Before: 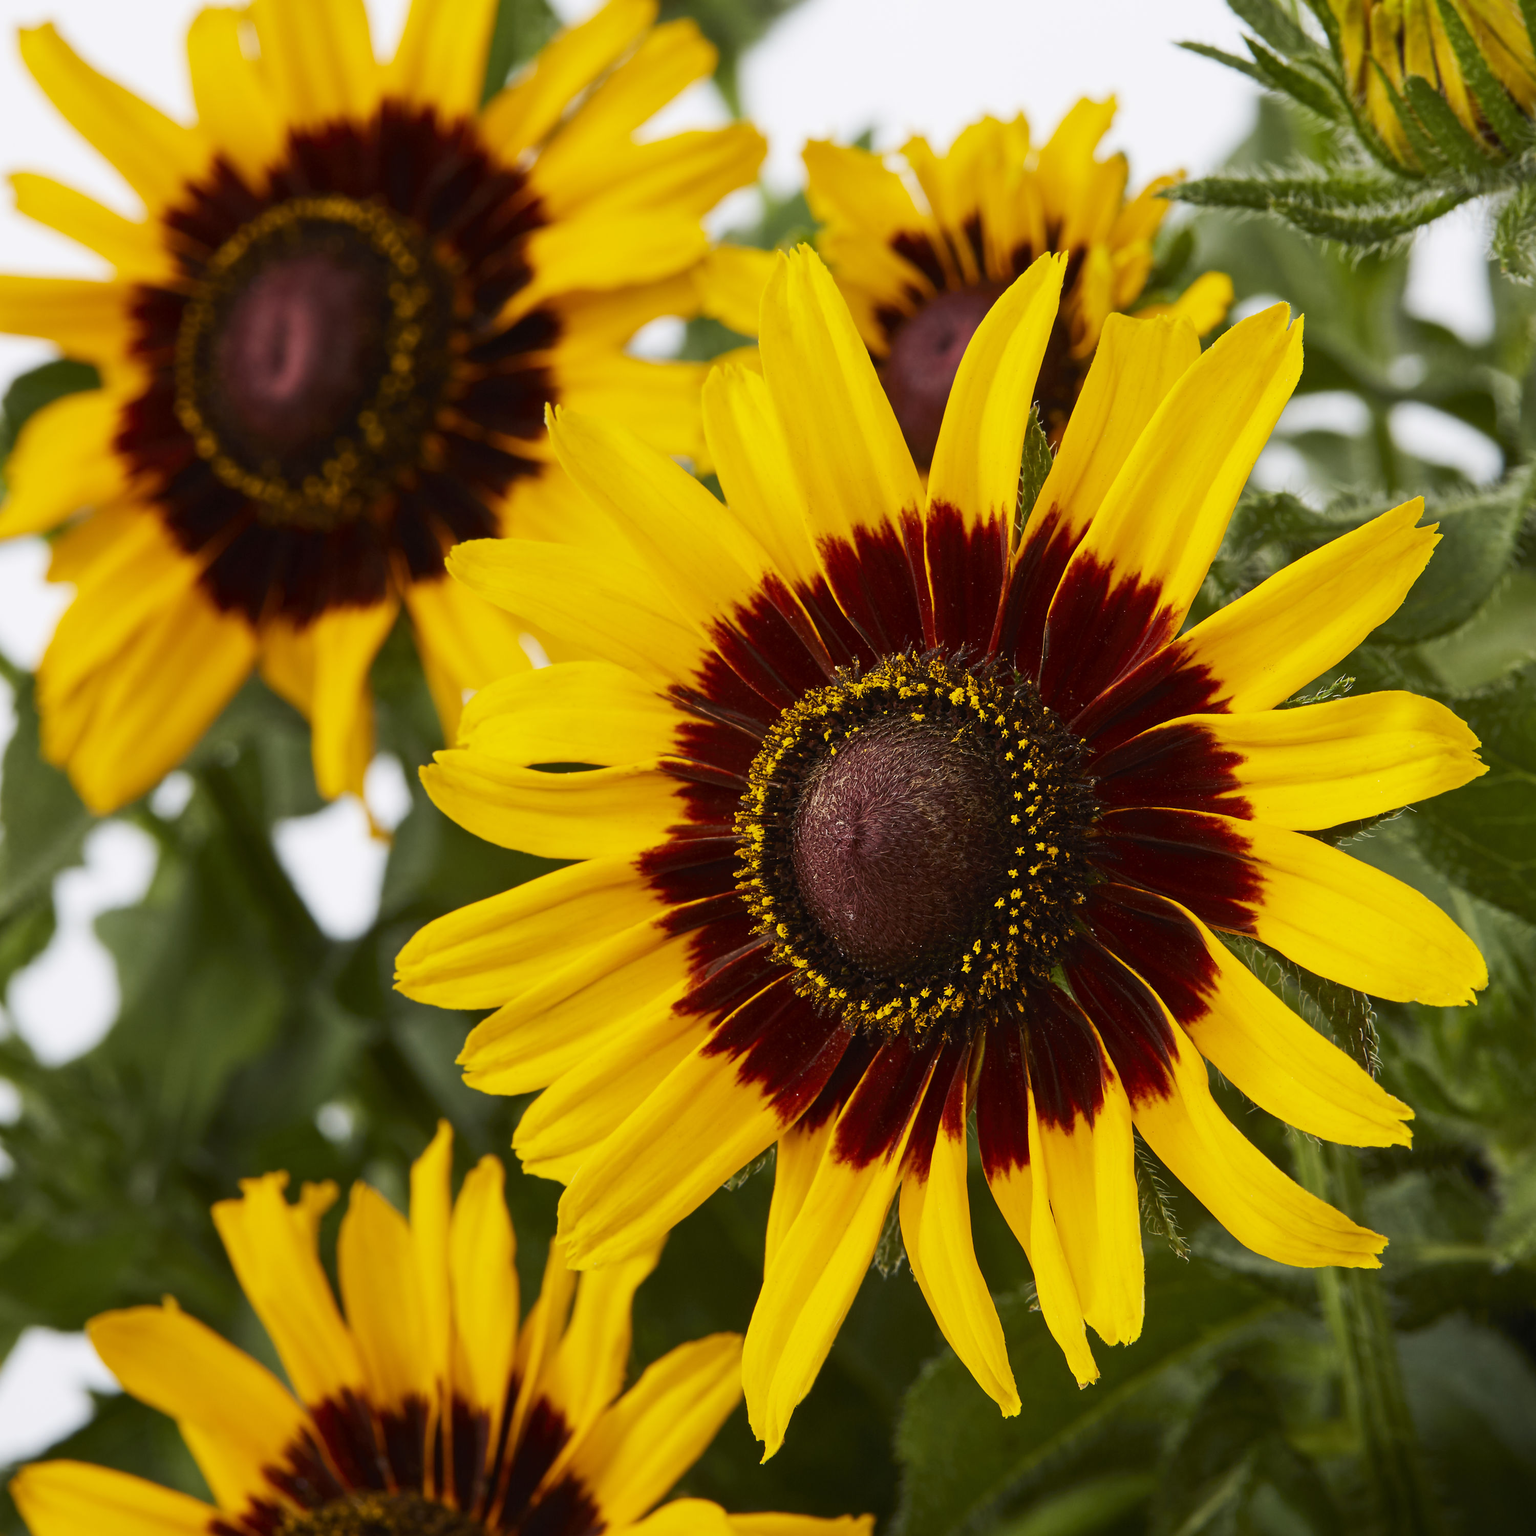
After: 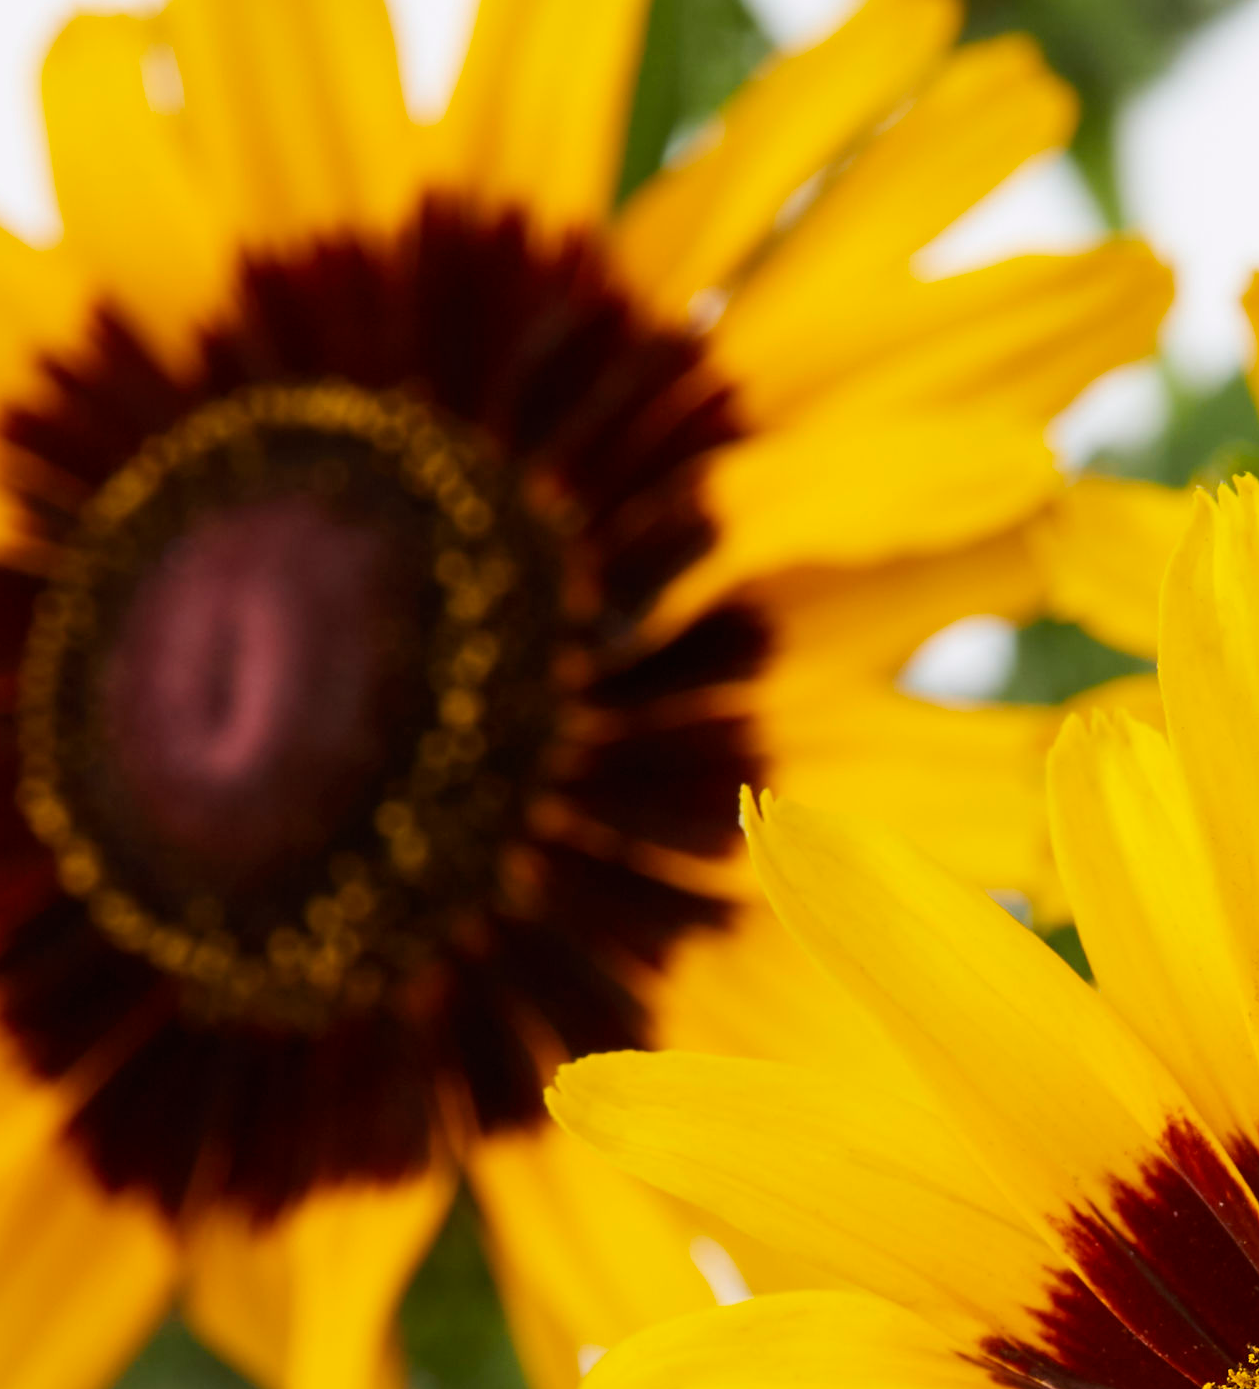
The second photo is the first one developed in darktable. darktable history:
crop and rotate: left 10.817%, top 0.062%, right 47.194%, bottom 53.626%
white balance: red 1, blue 1
